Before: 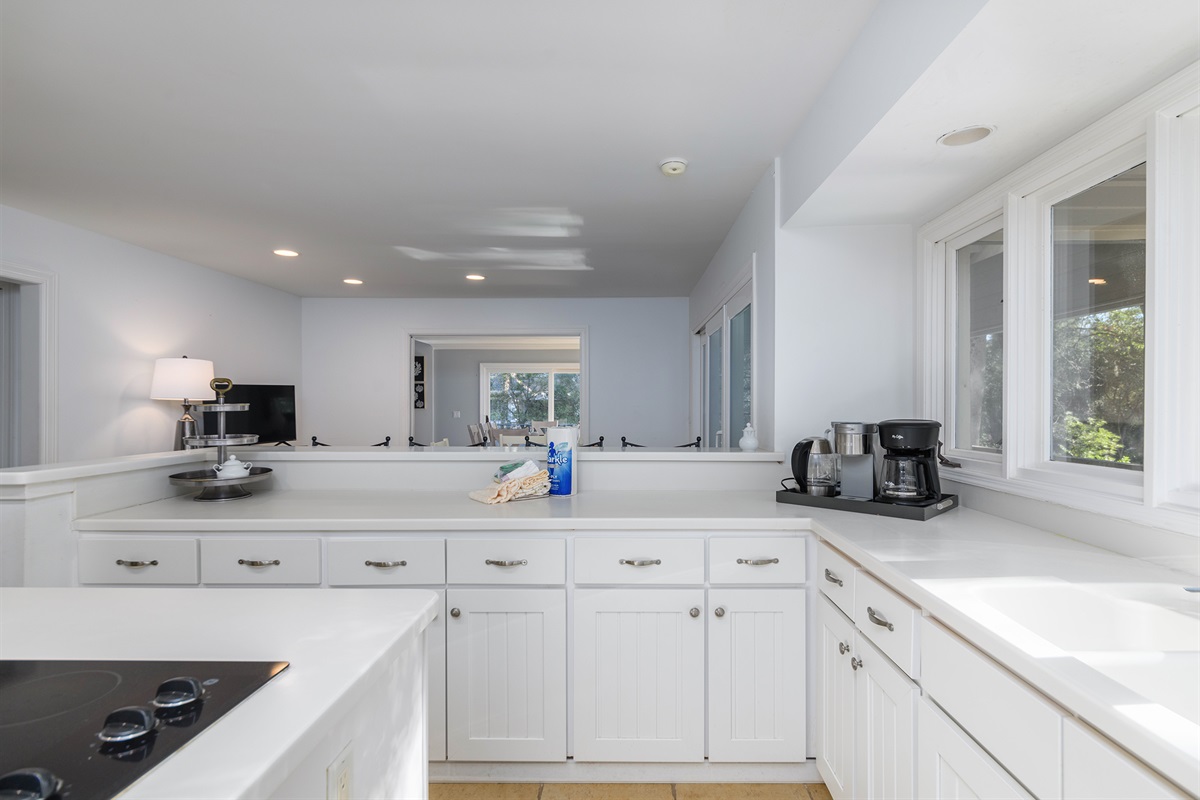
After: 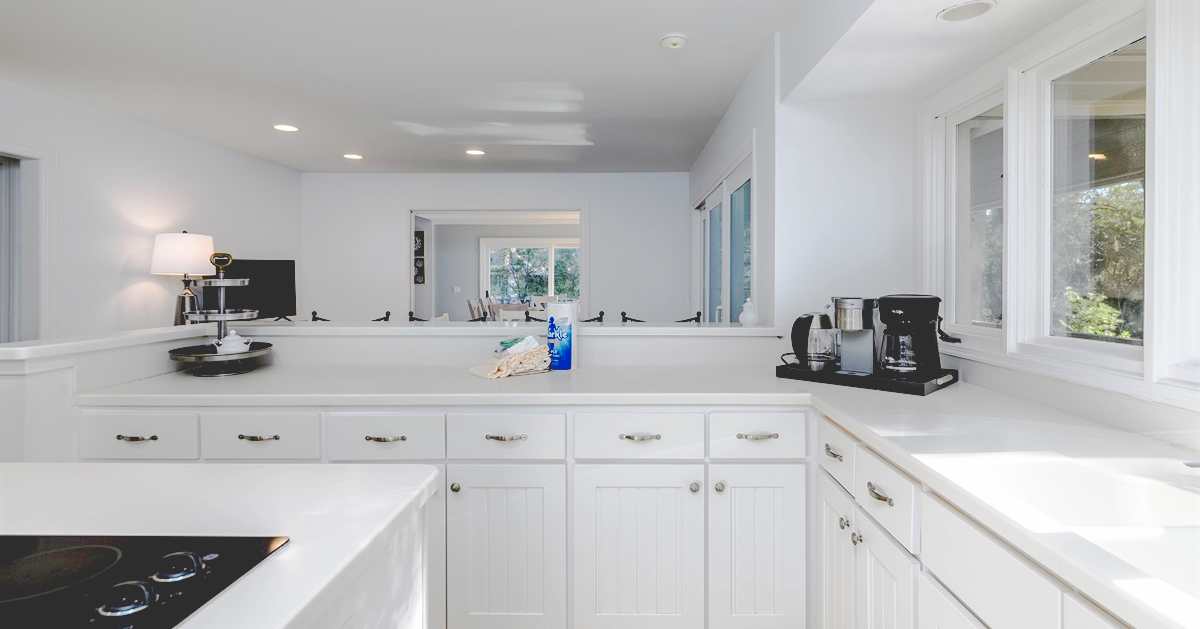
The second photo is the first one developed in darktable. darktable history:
crop and rotate: top 15.727%, bottom 5.557%
base curve: curves: ch0 [(0.065, 0.026) (0.236, 0.358) (0.53, 0.546) (0.777, 0.841) (0.924, 0.992)], preserve colors none
